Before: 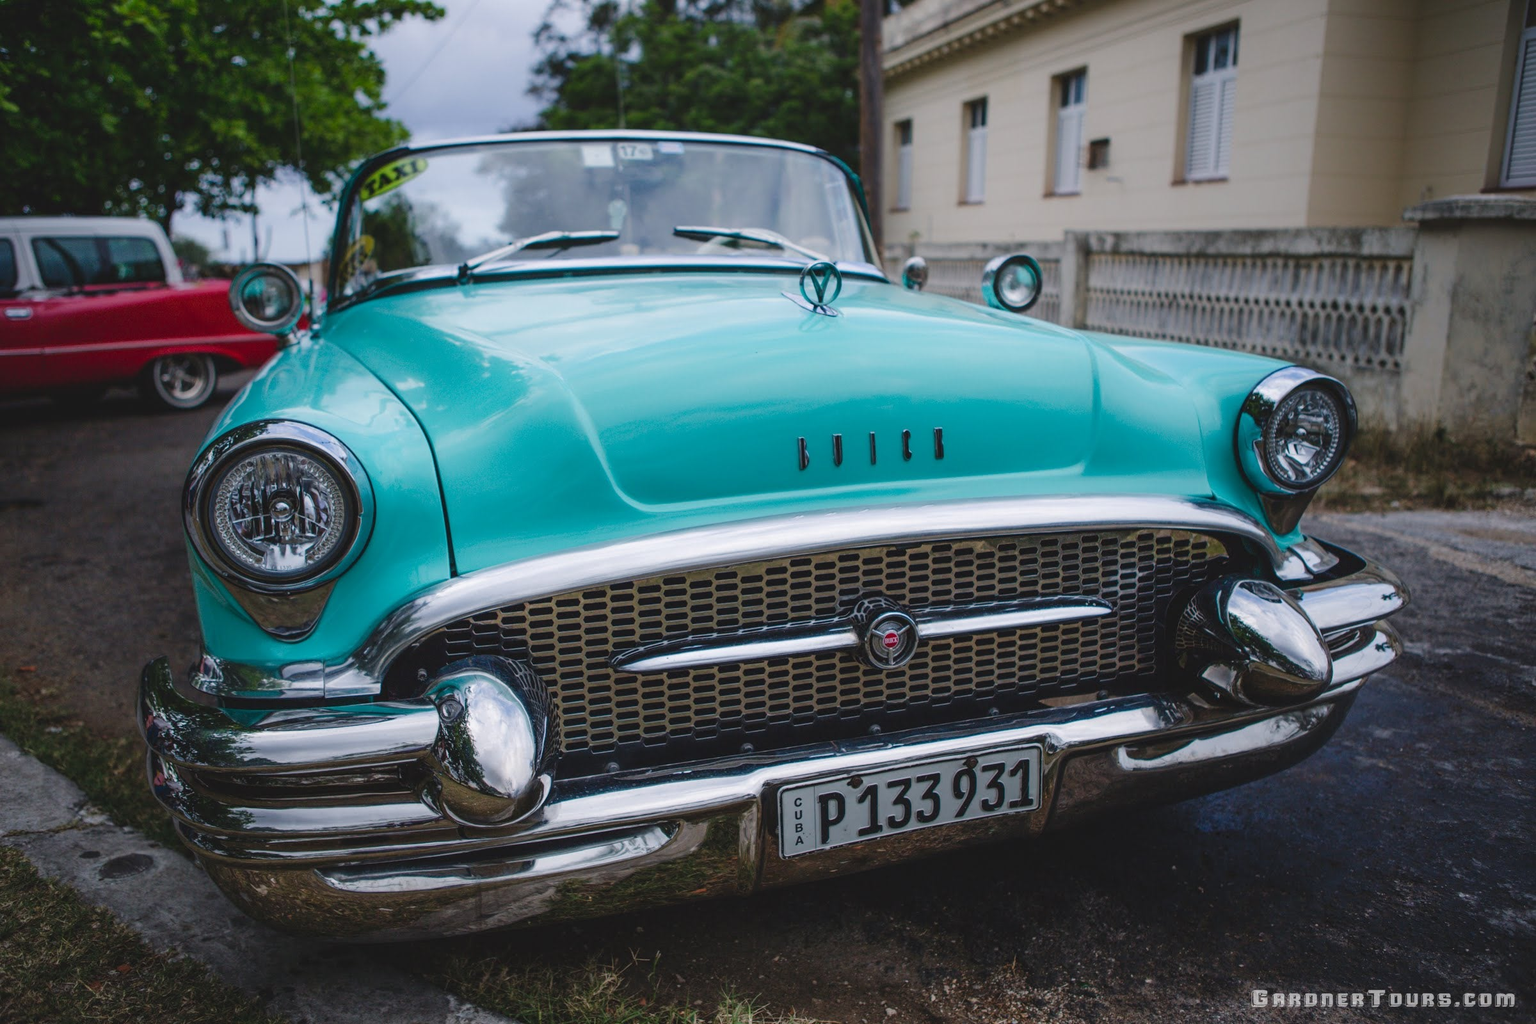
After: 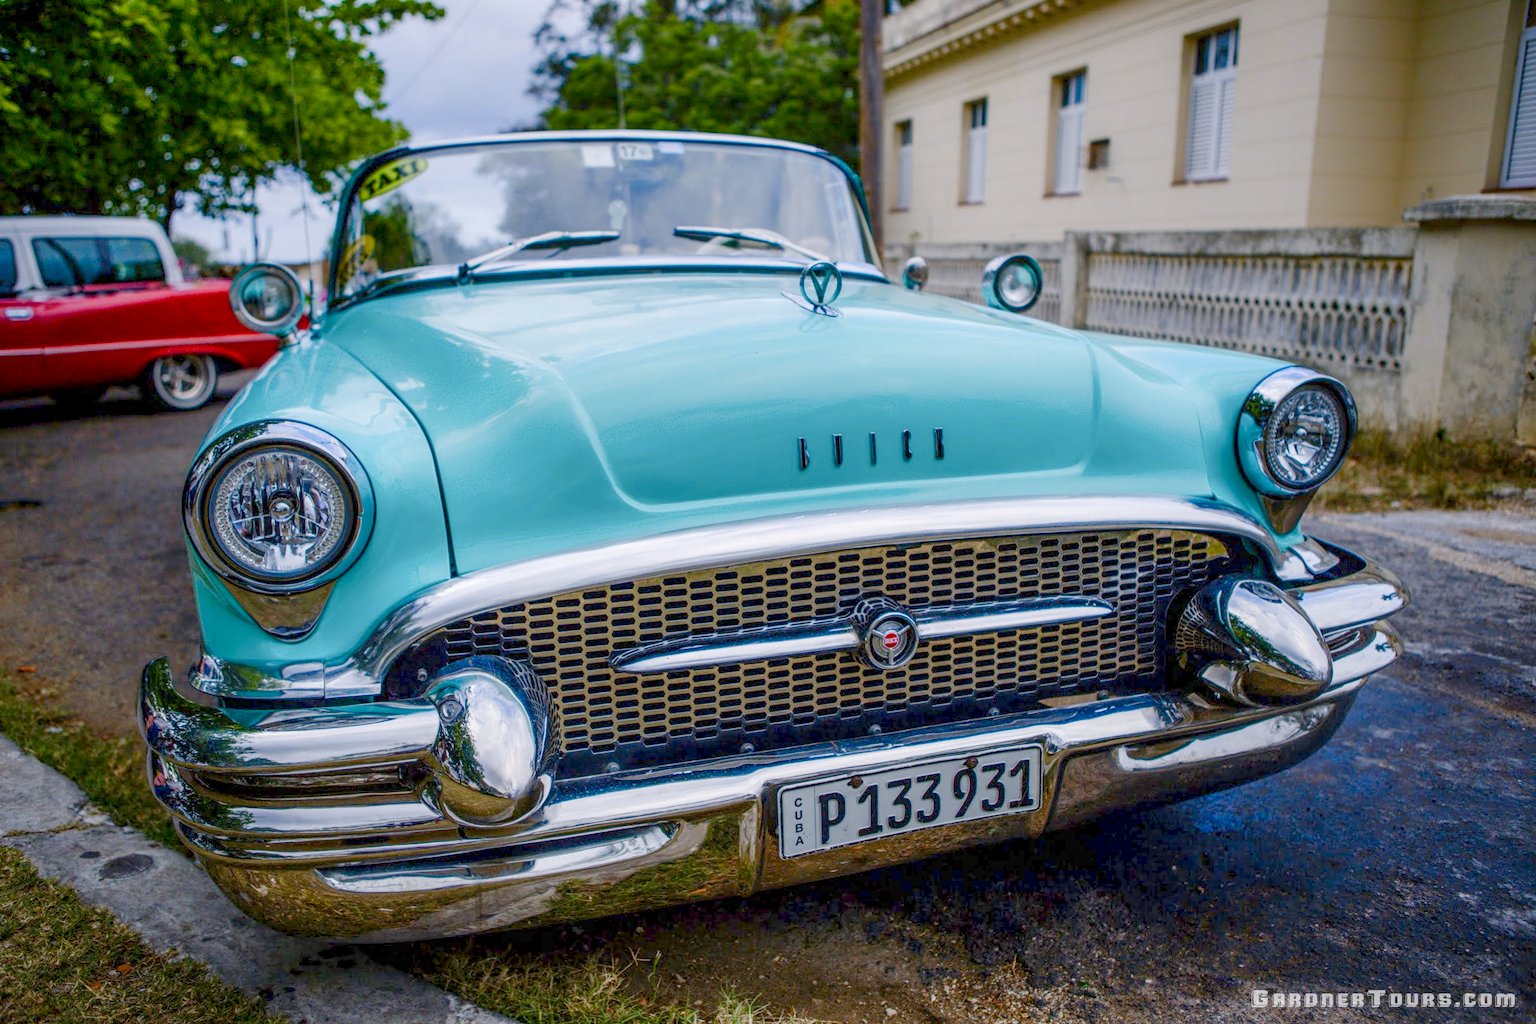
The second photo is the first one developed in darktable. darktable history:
color contrast: green-magenta contrast 0.85, blue-yellow contrast 1.25, unbound 0
local contrast: on, module defaults
shadows and highlights: shadows 20.91, highlights -35.45, soften with gaussian
exposure: black level correction 0.01, exposure 1 EV, compensate highlight preservation false
color balance rgb: shadows lift › chroma 1%, shadows lift › hue 113°, highlights gain › chroma 0.2%, highlights gain › hue 333°, perceptual saturation grading › global saturation 20%, perceptual saturation grading › highlights -50%, perceptual saturation grading › shadows 25%, contrast -30%
